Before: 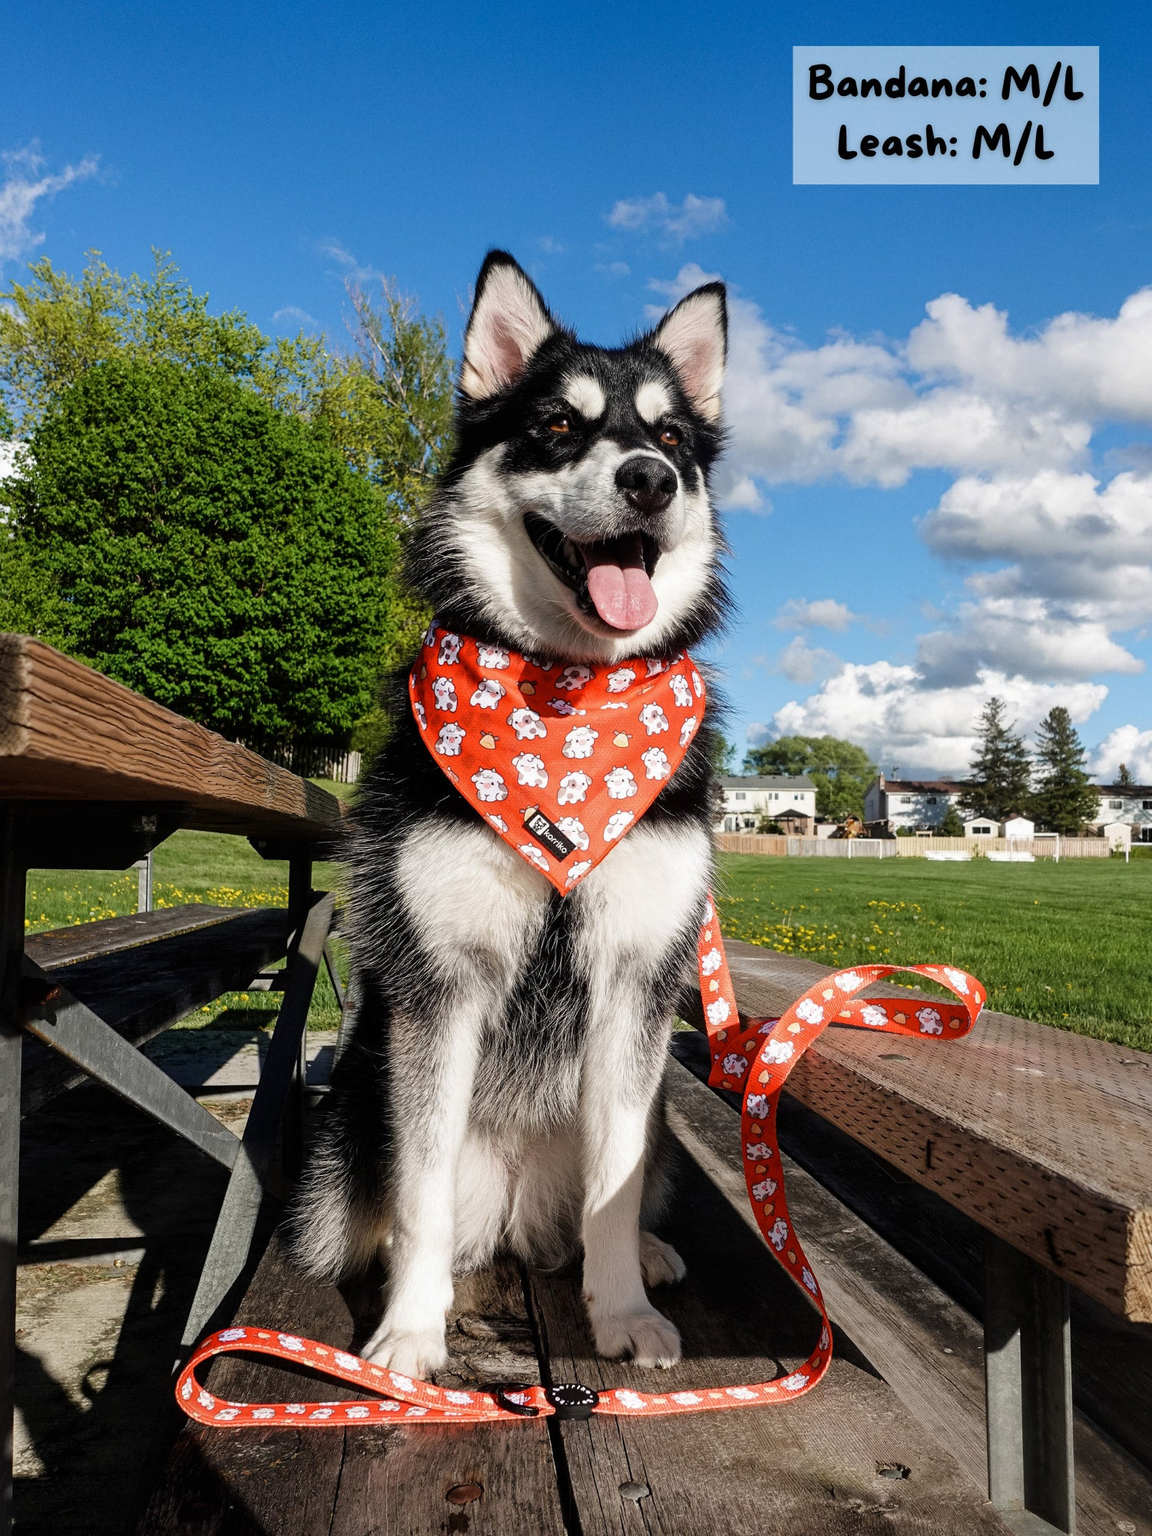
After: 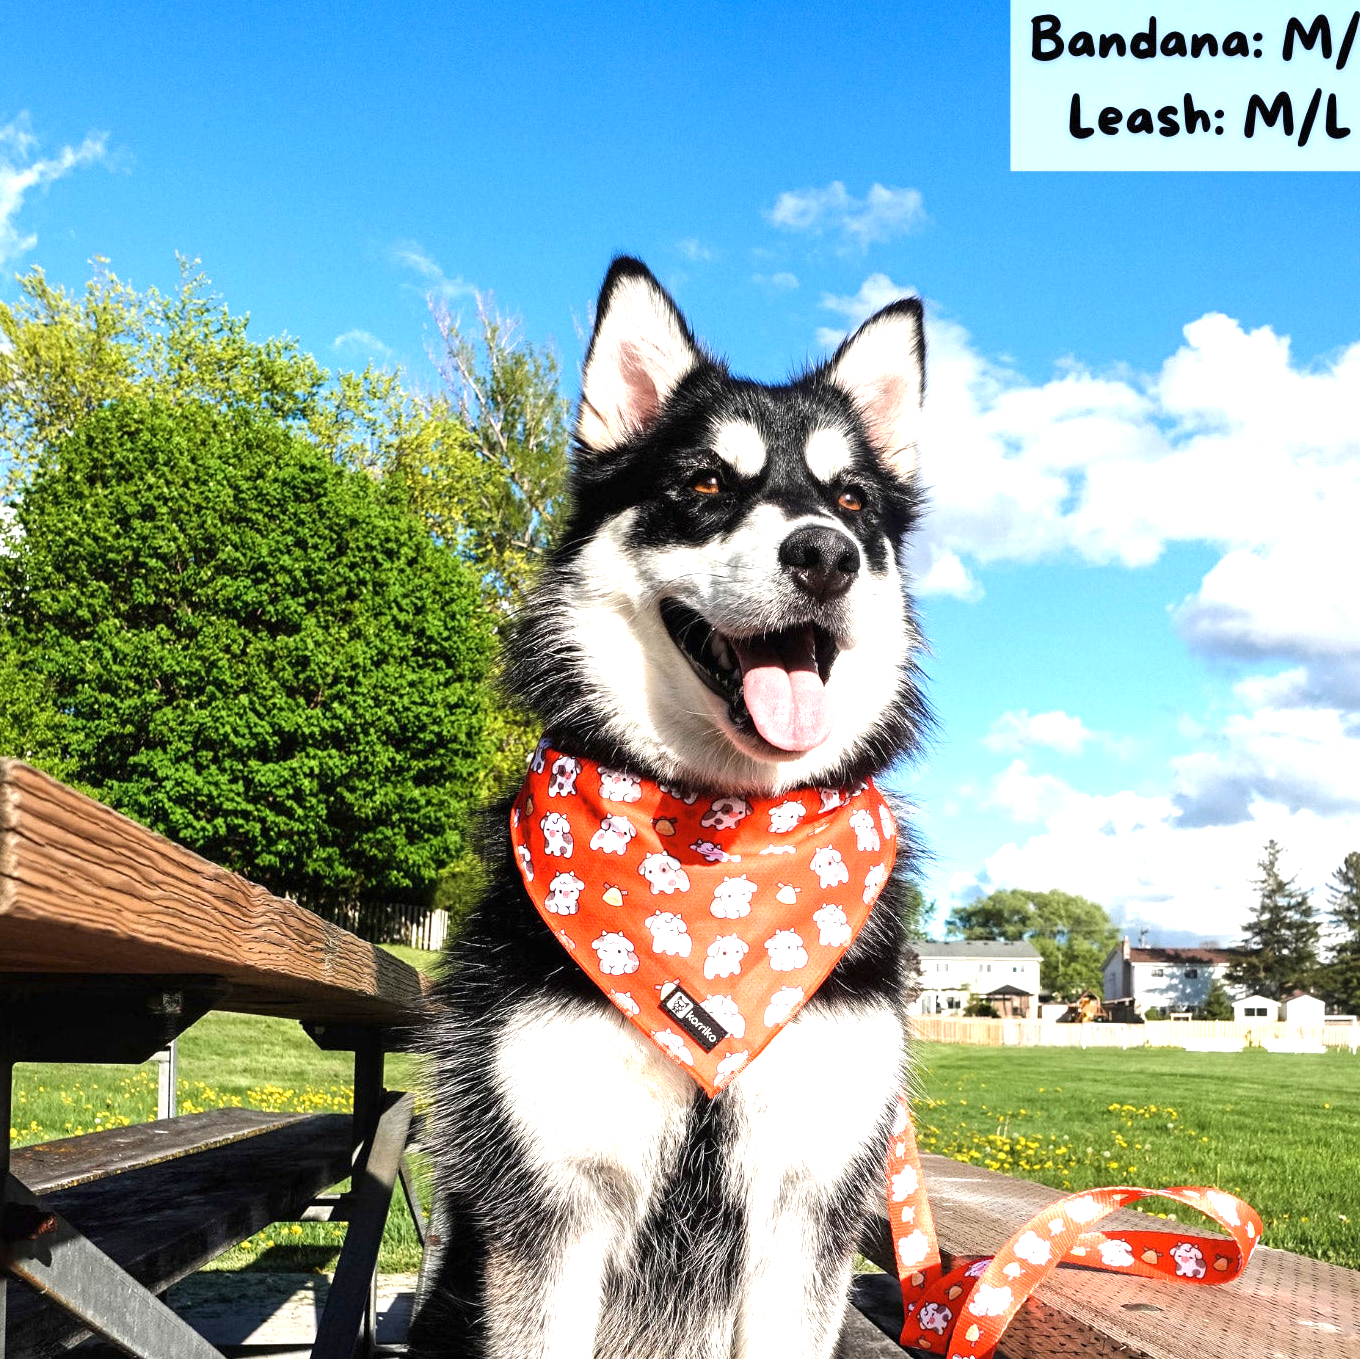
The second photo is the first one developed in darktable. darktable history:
exposure: black level correction 0, exposure 1.2 EV, compensate exposure bias true, compensate highlight preservation false
crop: left 1.509%, top 3.452%, right 7.696%, bottom 28.452%
tone equalizer: on, module defaults
